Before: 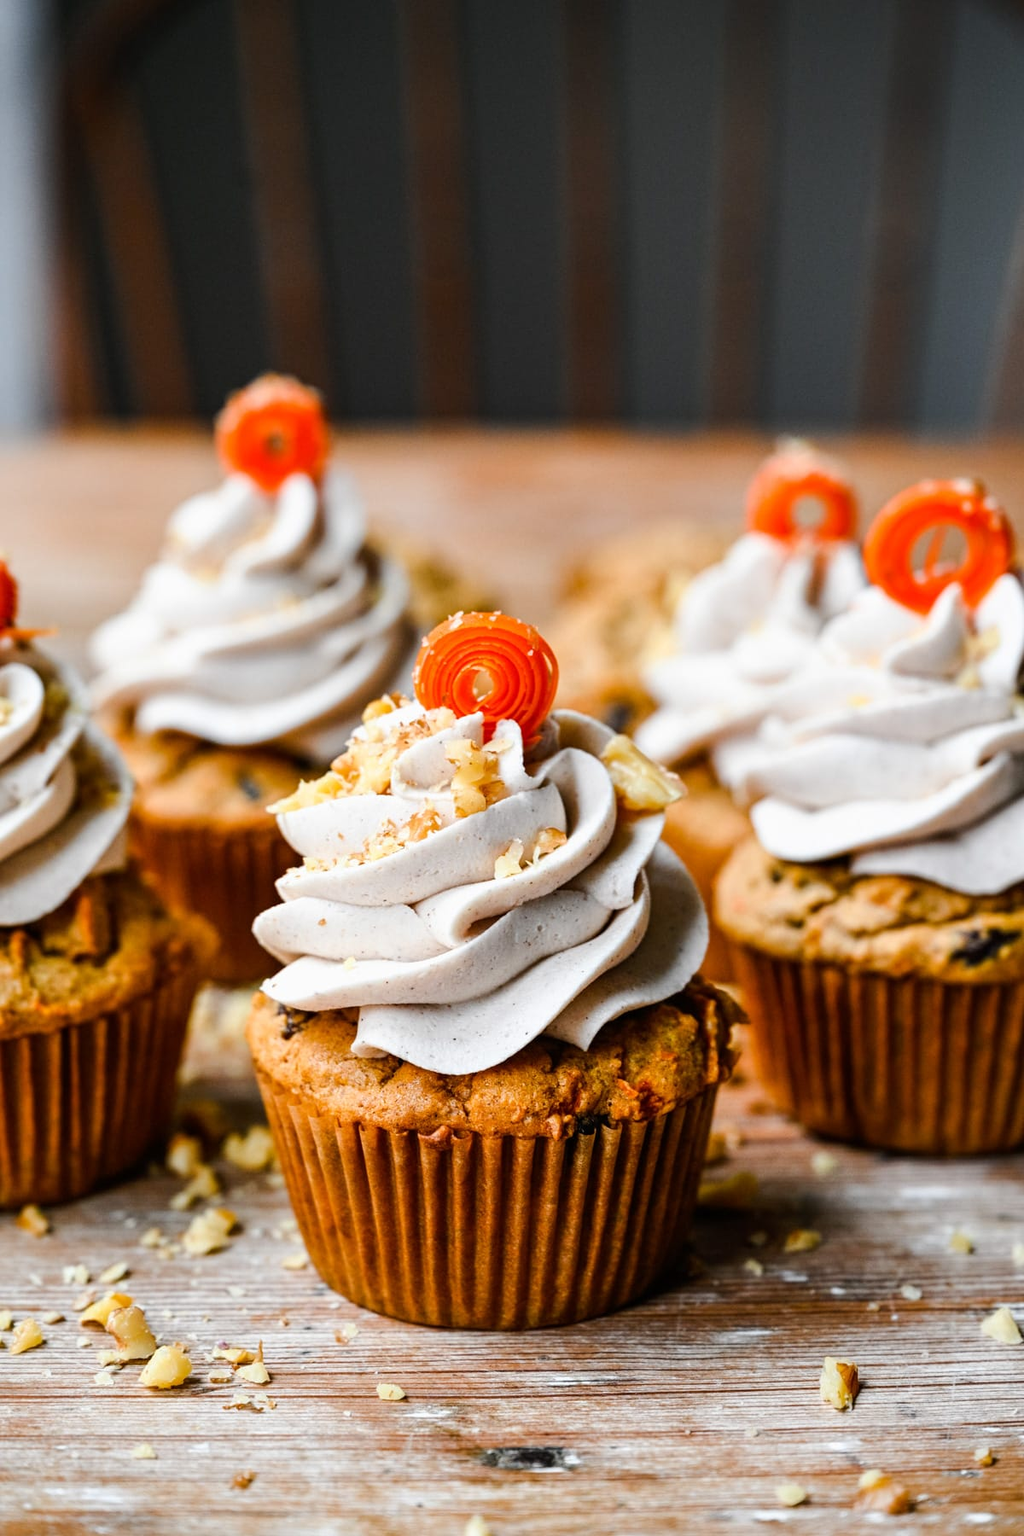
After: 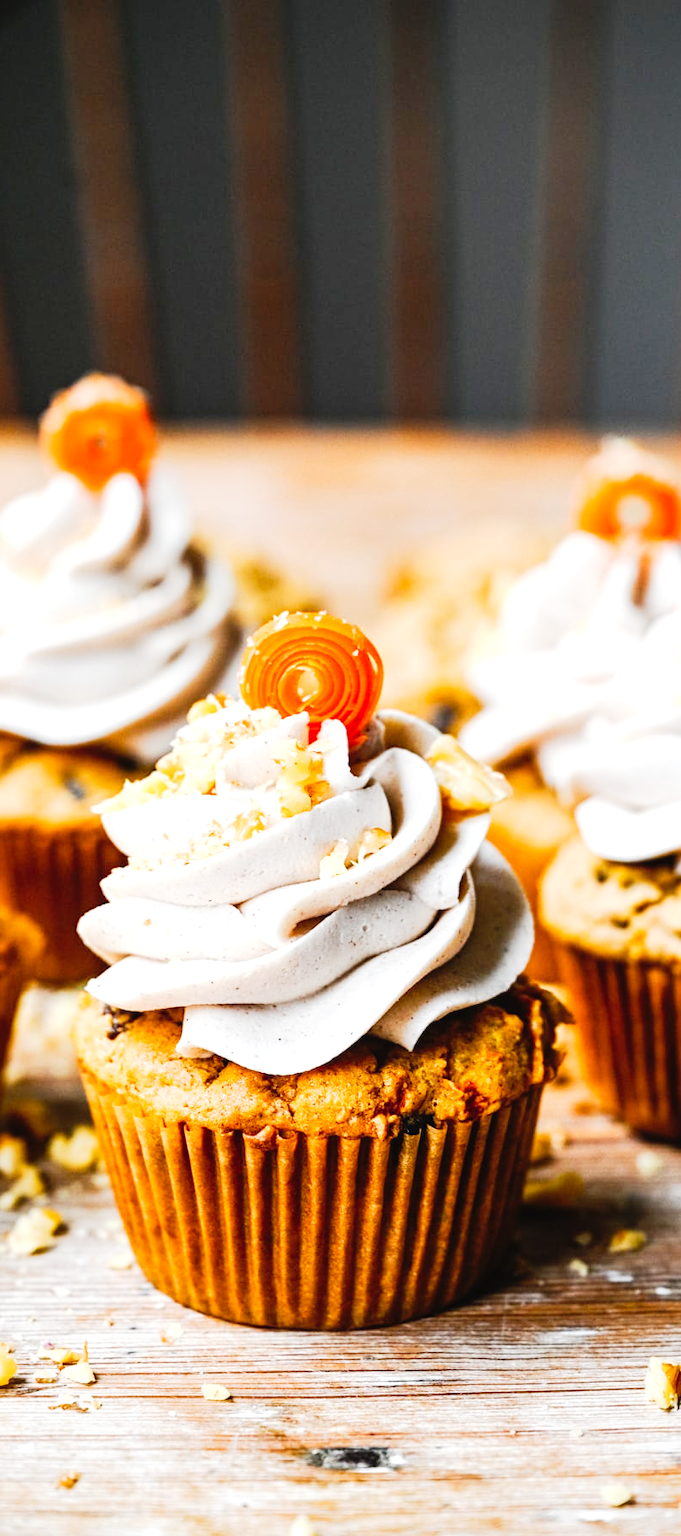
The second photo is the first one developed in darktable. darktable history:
crop: left 17.136%, right 16.251%
exposure: exposure 0.766 EV, compensate exposure bias true, compensate highlight preservation false
tone curve: curves: ch0 [(0, 0.022) (0.114, 0.096) (0.282, 0.299) (0.456, 0.51) (0.613, 0.693) (0.786, 0.843) (0.999, 0.949)]; ch1 [(0, 0) (0.384, 0.365) (0.463, 0.447) (0.486, 0.474) (0.503, 0.5) (0.535, 0.522) (0.555, 0.546) (0.593, 0.599) (0.755, 0.793) (1, 1)]; ch2 [(0, 0) (0.369, 0.375) (0.449, 0.434) (0.501, 0.5) (0.528, 0.517) (0.561, 0.57) (0.612, 0.631) (0.668, 0.659) (1, 1)], preserve colors none
